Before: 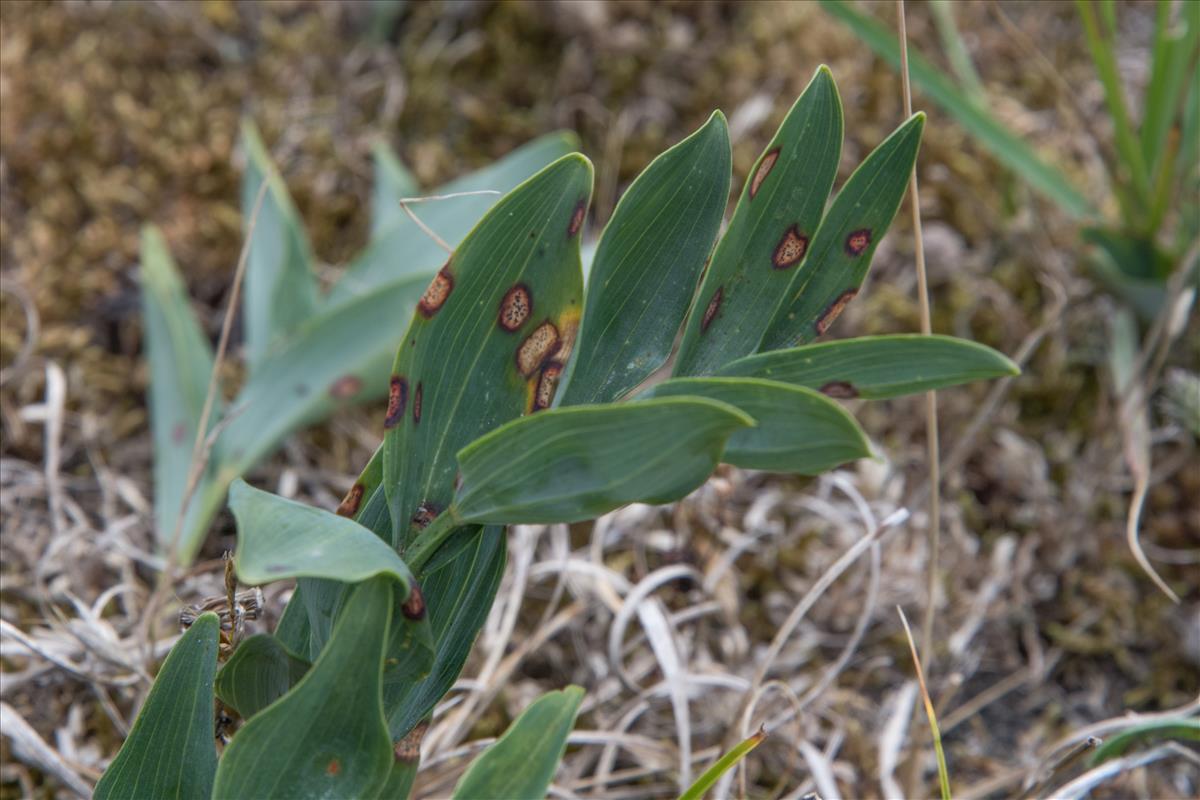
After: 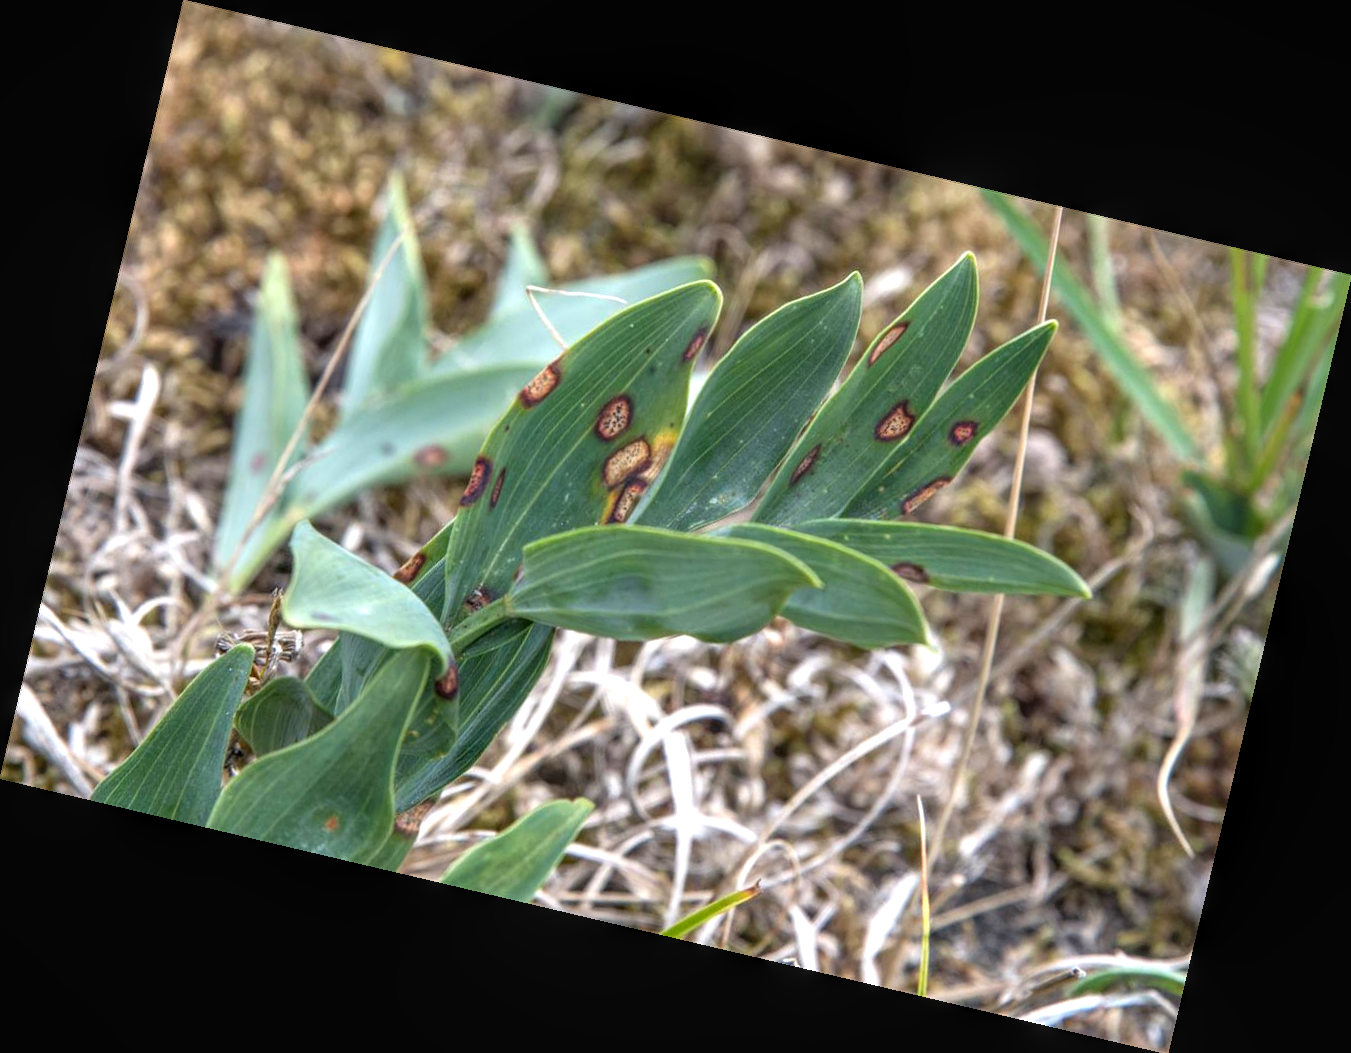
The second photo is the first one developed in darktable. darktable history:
rotate and perspective: rotation 13.27°, automatic cropping off
exposure: black level correction 0, exposure 1 EV, compensate exposure bias true, compensate highlight preservation false
local contrast: on, module defaults
